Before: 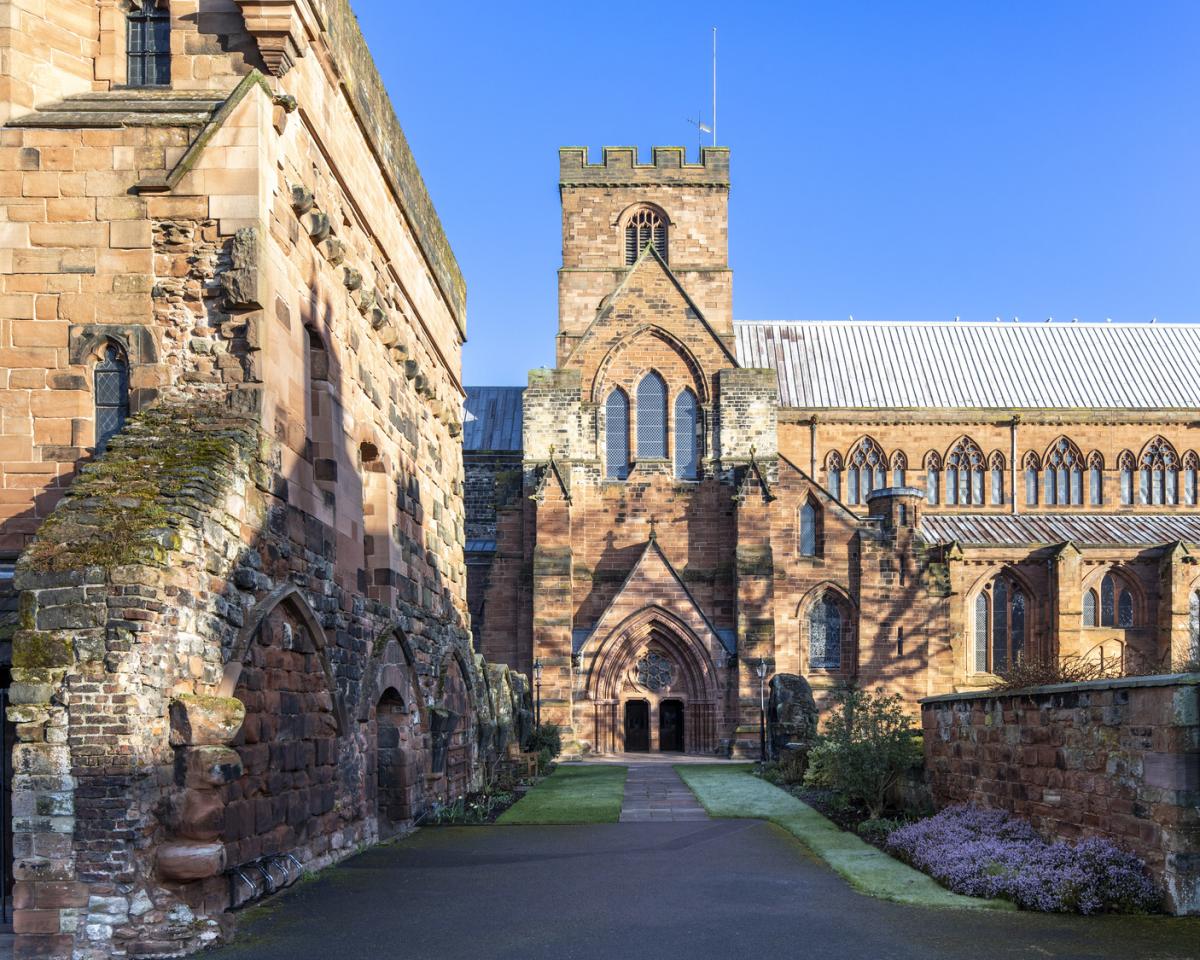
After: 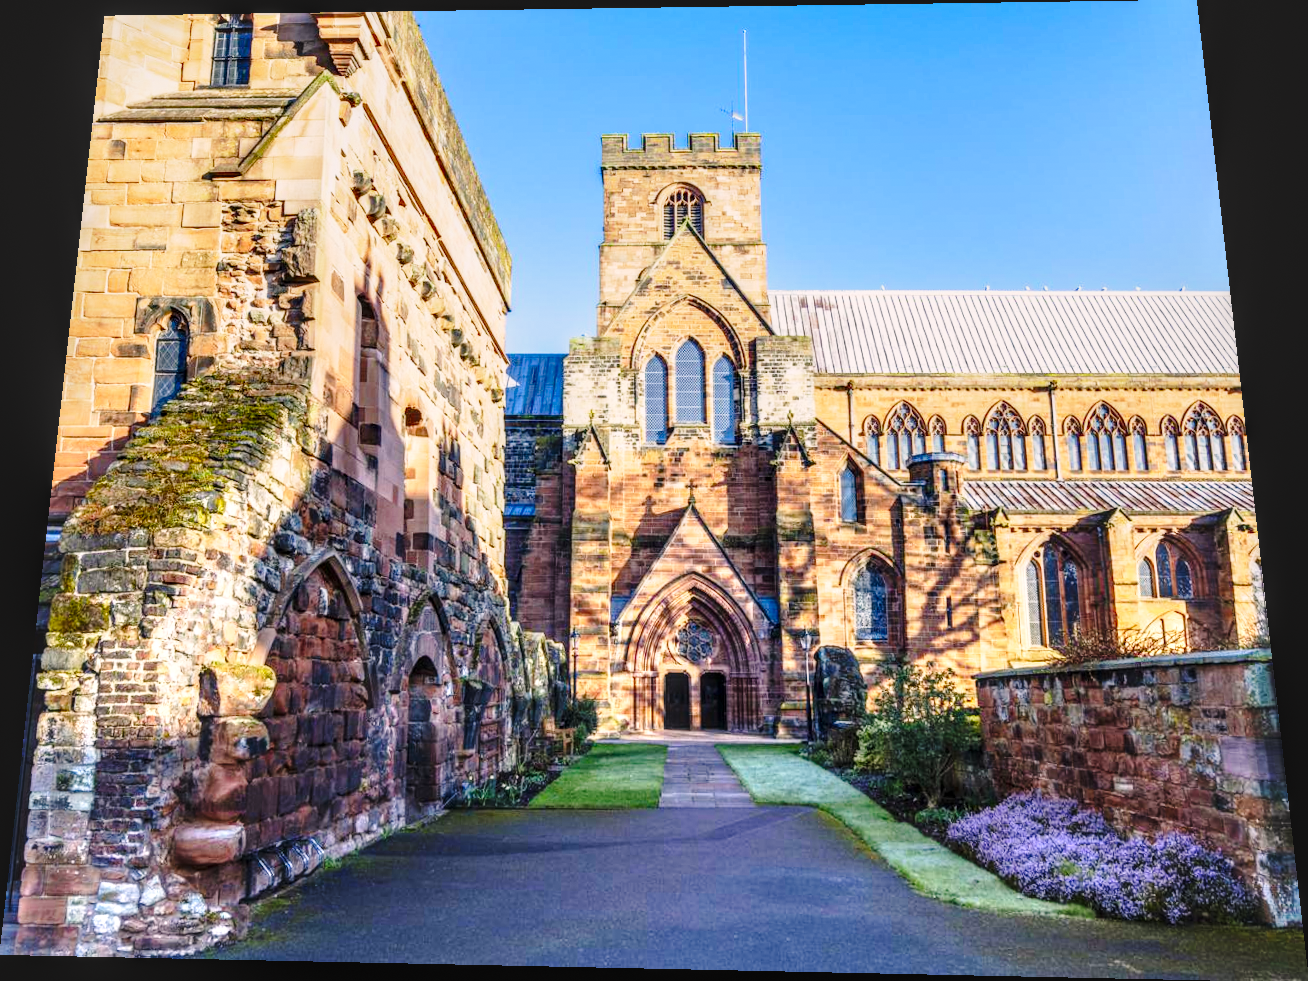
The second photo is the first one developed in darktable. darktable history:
grain: coarseness 0.81 ISO, strength 1.34%, mid-tones bias 0%
rotate and perspective: rotation 0.128°, lens shift (vertical) -0.181, lens shift (horizontal) -0.044, shear 0.001, automatic cropping off
base curve: curves: ch0 [(0, 0) (0.028, 0.03) (0.121, 0.232) (0.46, 0.748) (0.859, 0.968) (1, 1)], preserve colors none
local contrast: highlights 60%, shadows 60%, detail 160%
color correction: highlights a* 3.22, highlights b* 1.93, saturation 1.19
contrast brightness saturation: contrast -0.19, saturation 0.19
